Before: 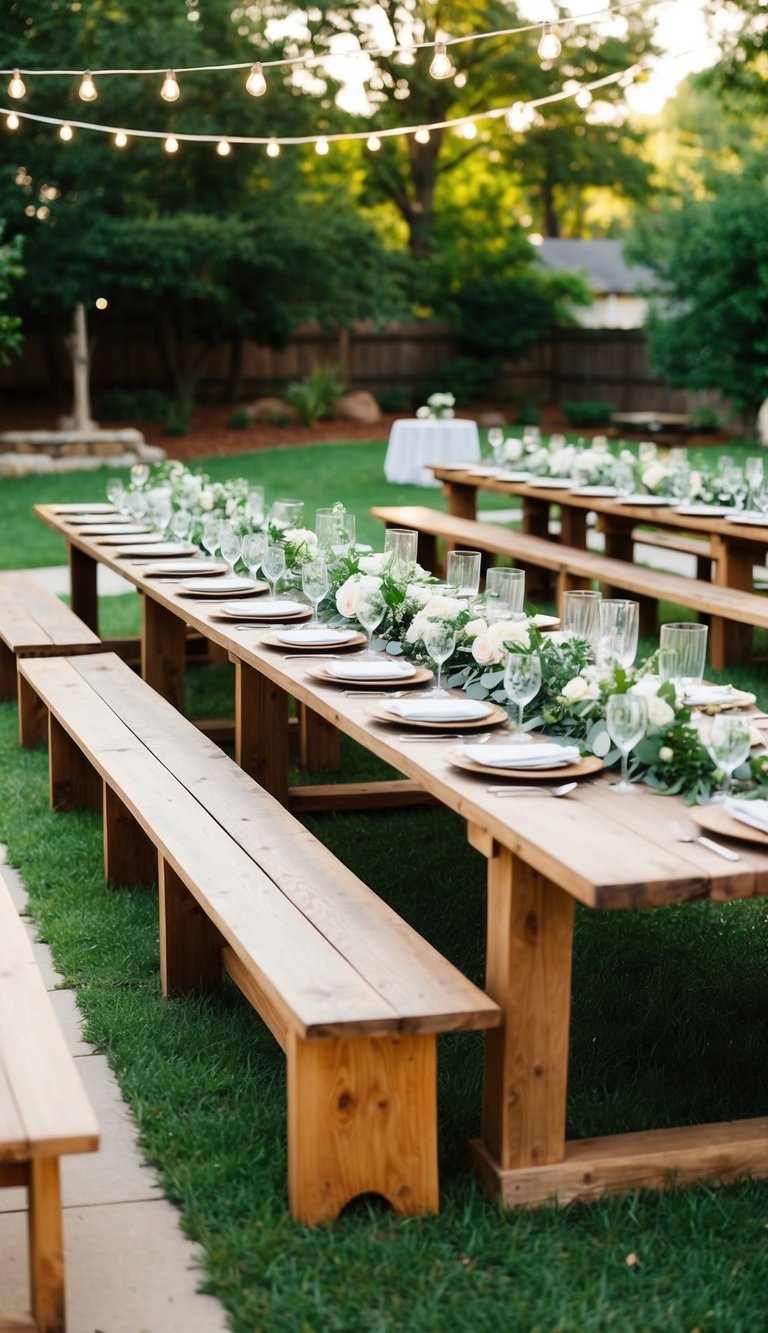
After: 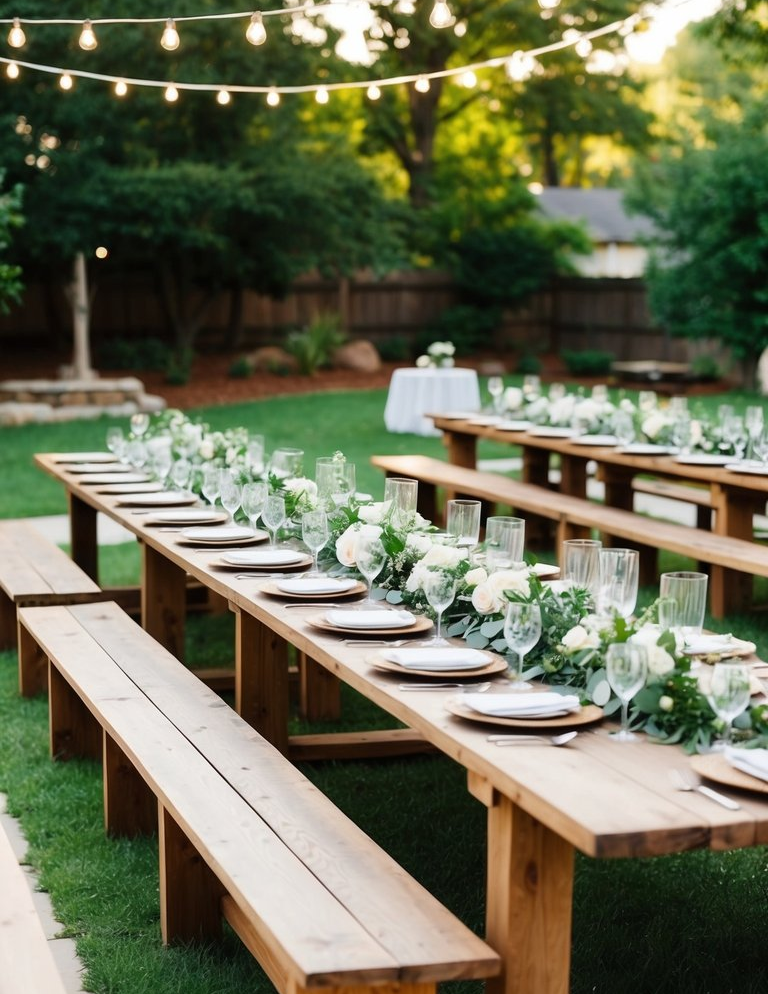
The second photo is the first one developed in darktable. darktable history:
crop: top 3.827%, bottom 21.602%
